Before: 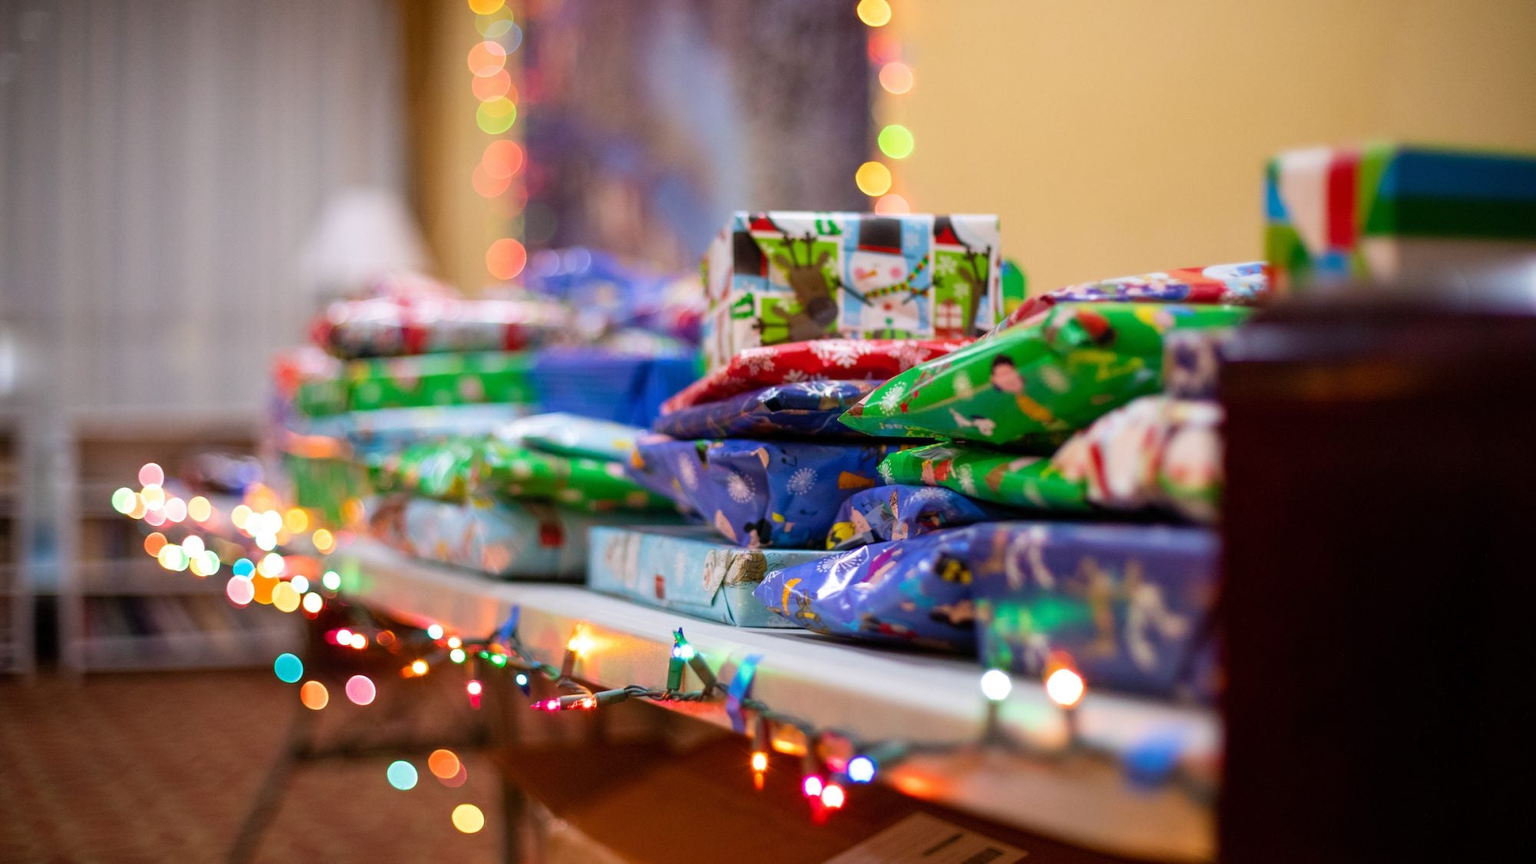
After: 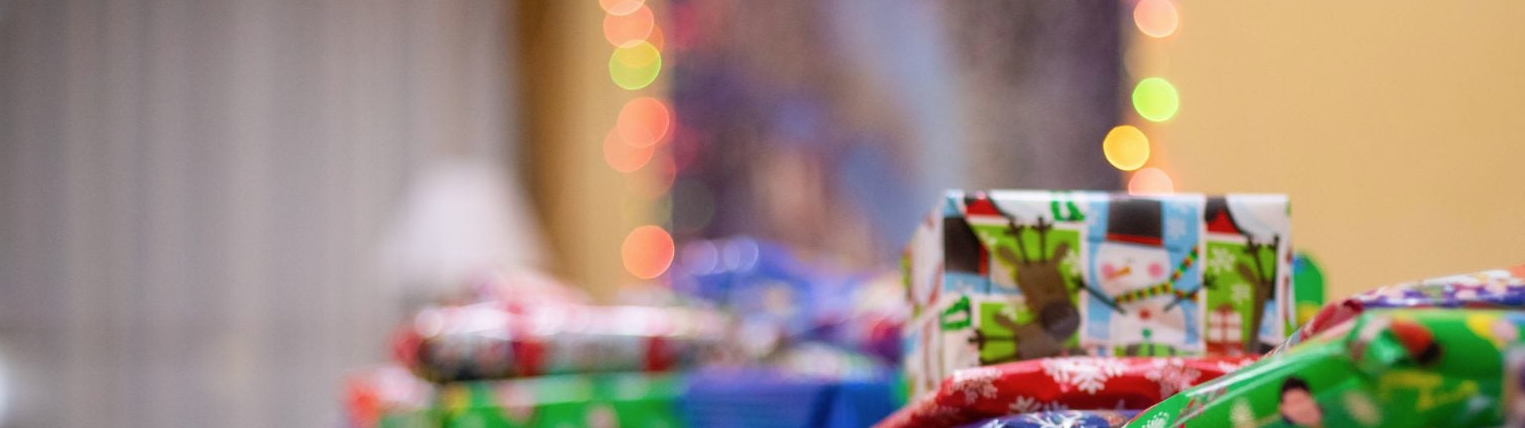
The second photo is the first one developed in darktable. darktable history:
crop: left 0.579%, top 7.627%, right 23.167%, bottom 54.275%
contrast brightness saturation: saturation -0.04
